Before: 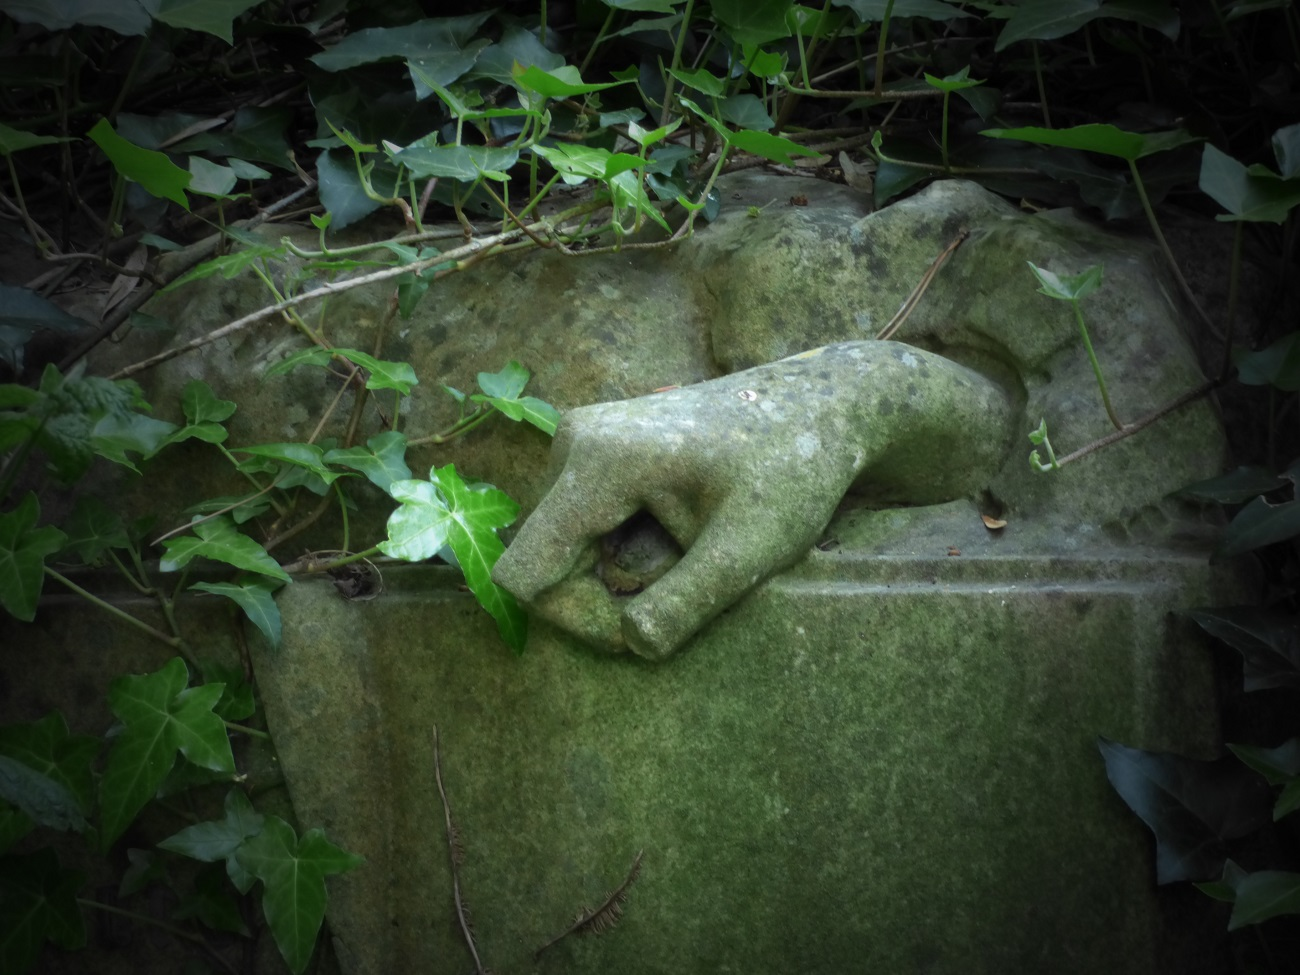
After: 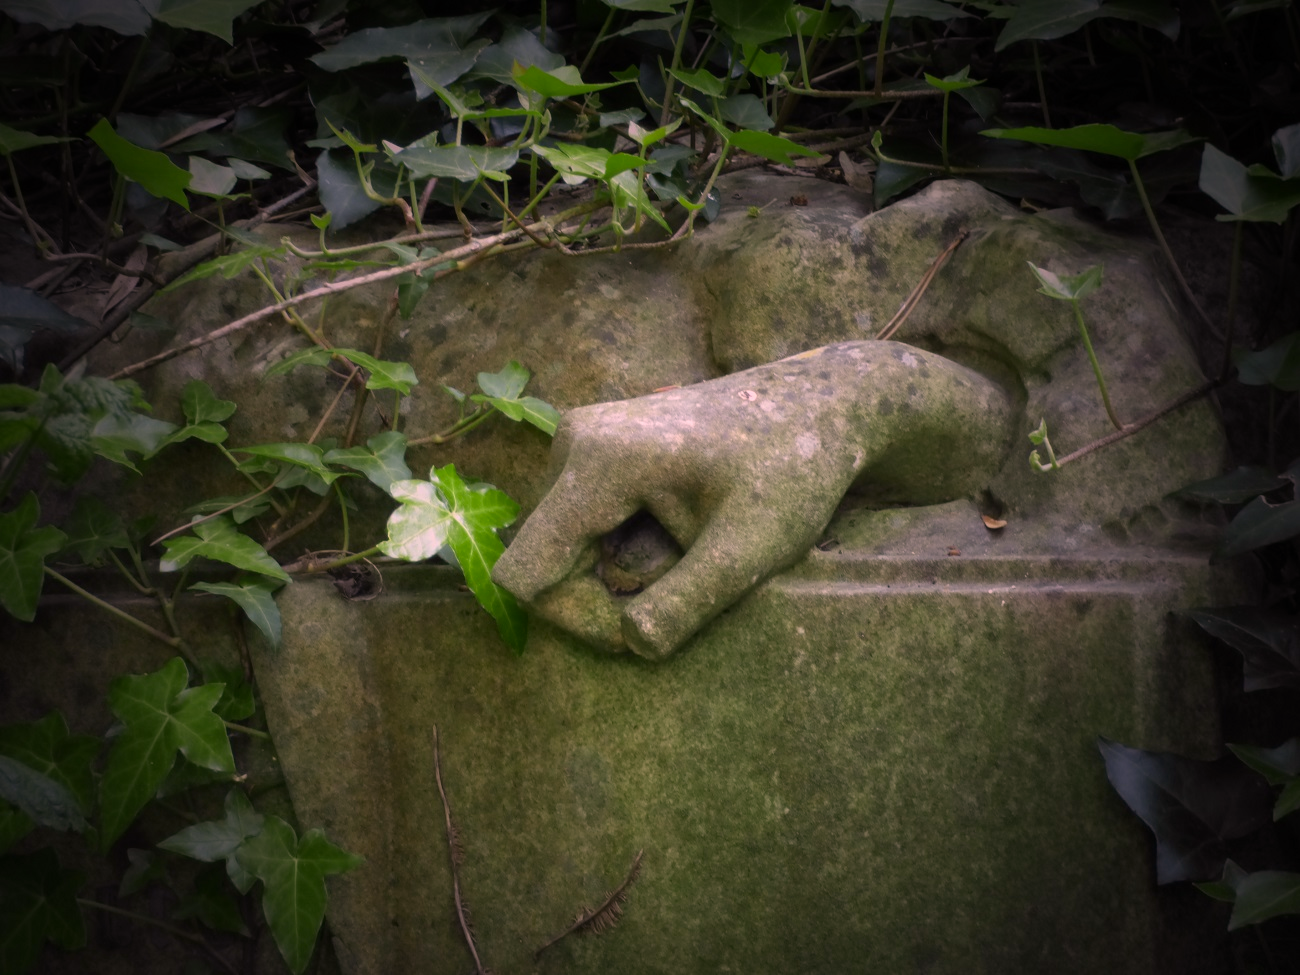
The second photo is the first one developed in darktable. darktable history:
graduated density: on, module defaults
color correction: highlights a* 17.88, highlights b* 18.79
white balance: red 1.066, blue 1.119
